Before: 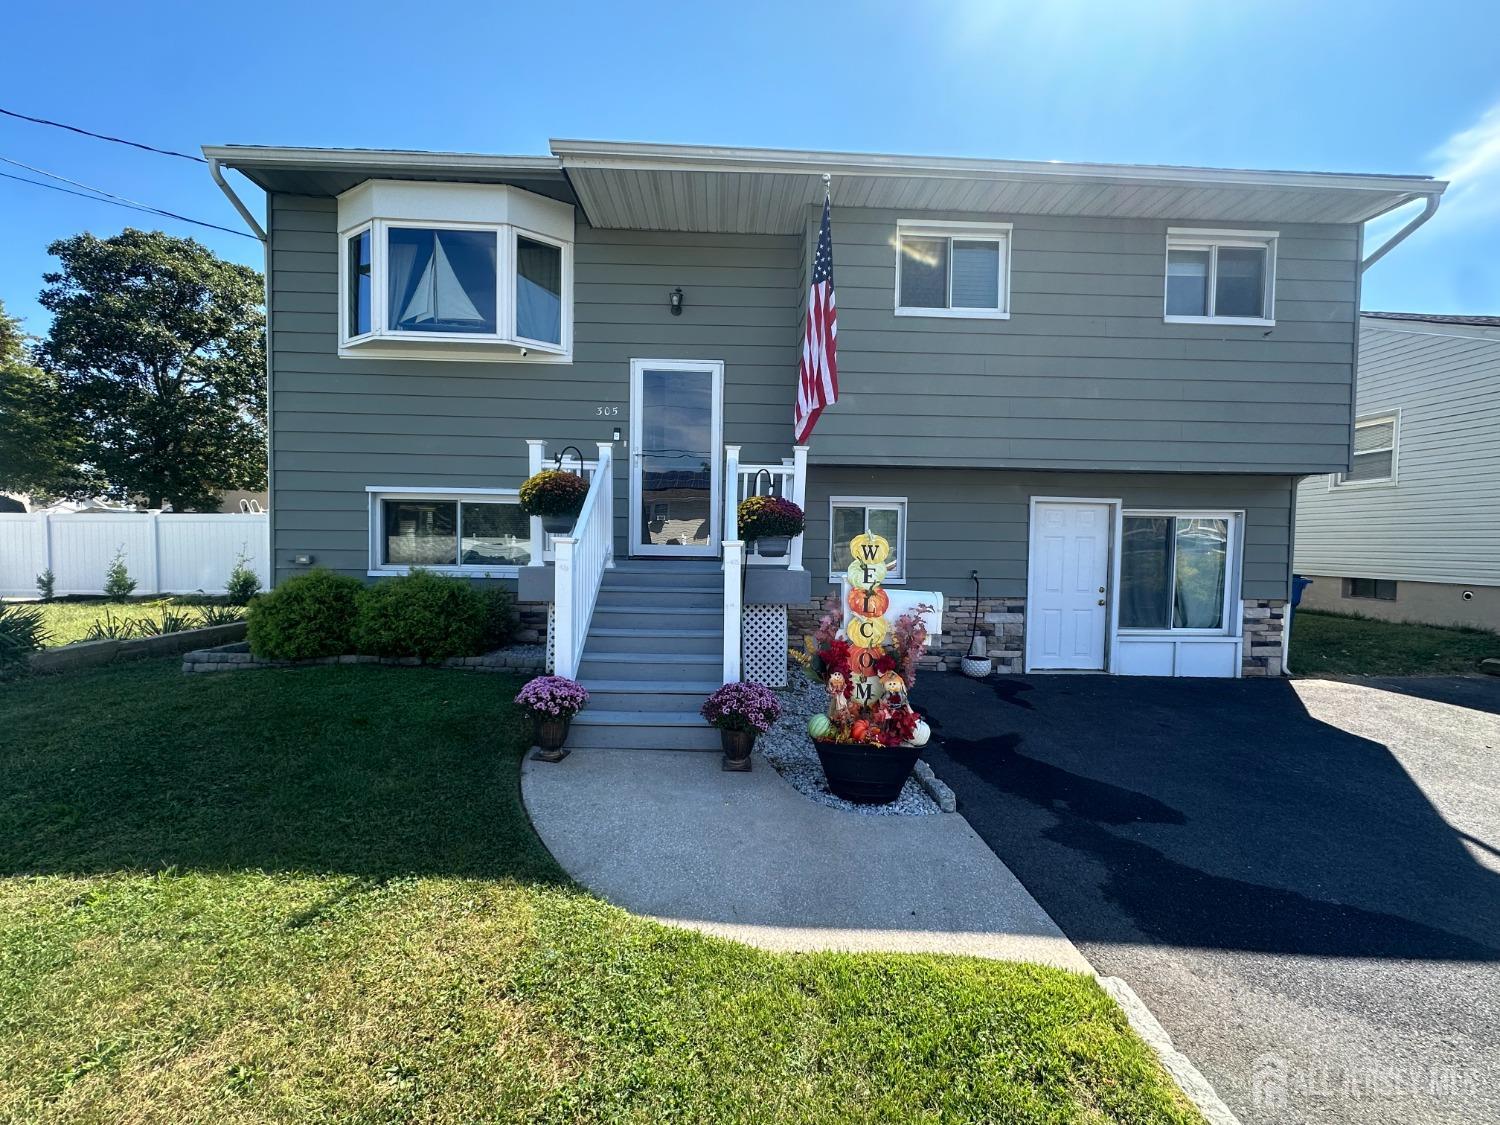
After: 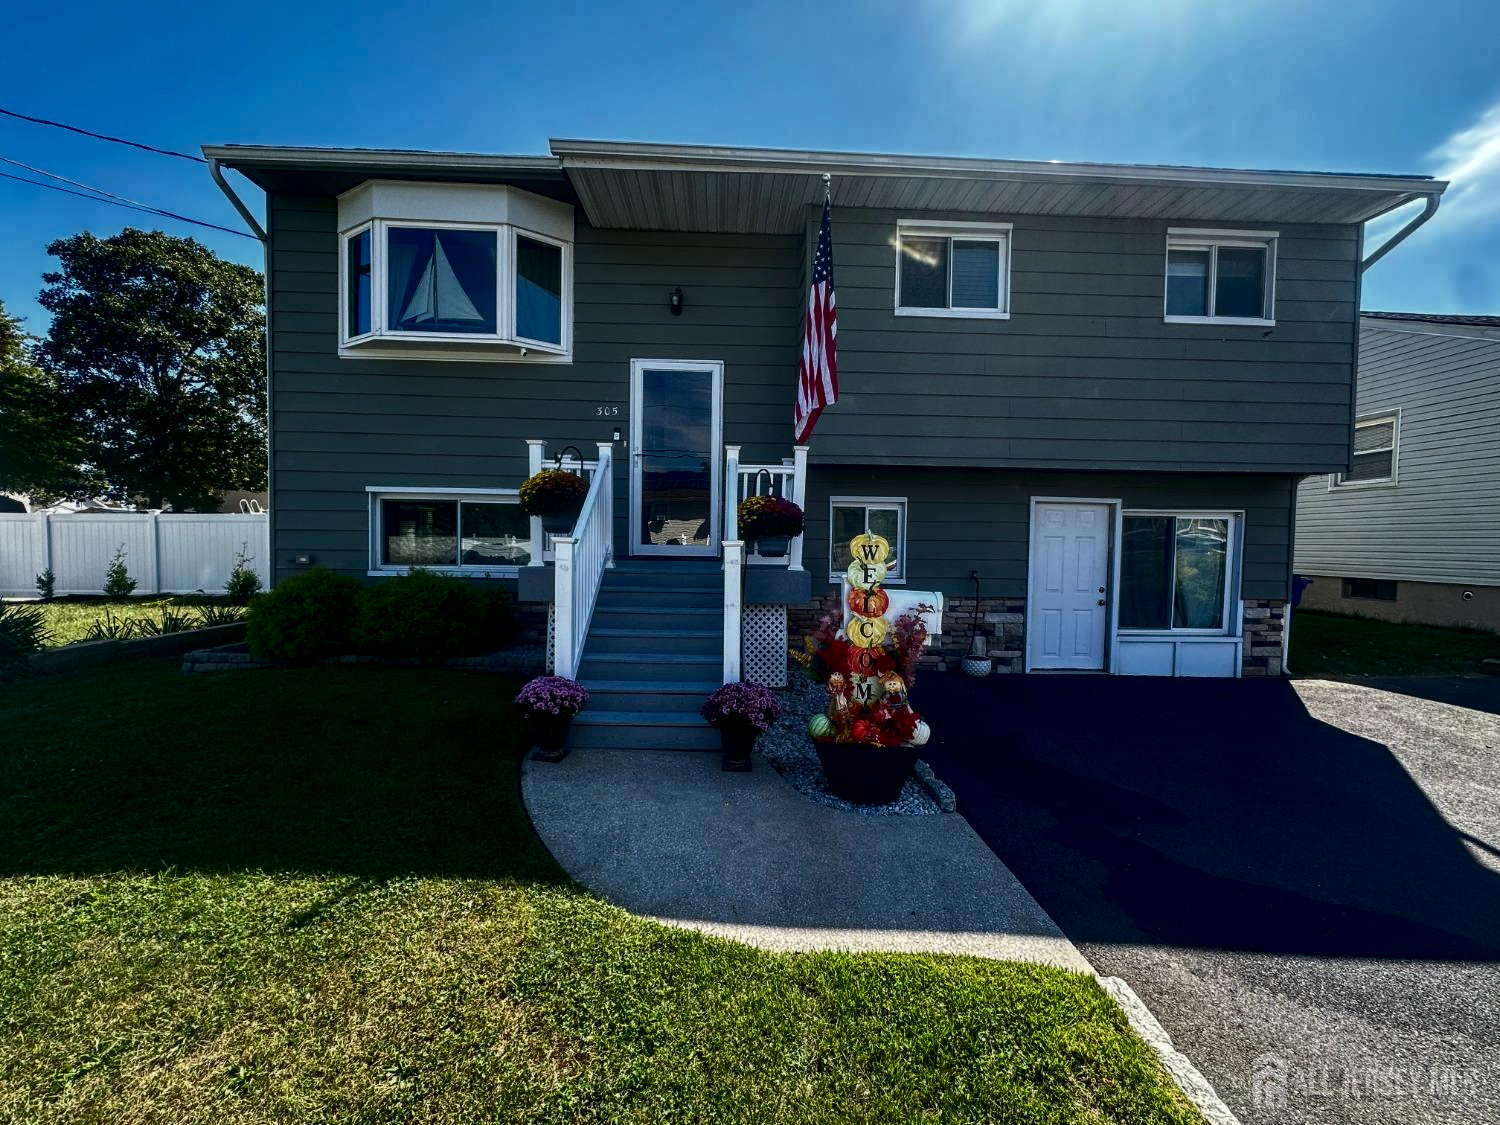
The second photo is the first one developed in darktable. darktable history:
local contrast: on, module defaults
contrast brightness saturation: brightness -0.52
